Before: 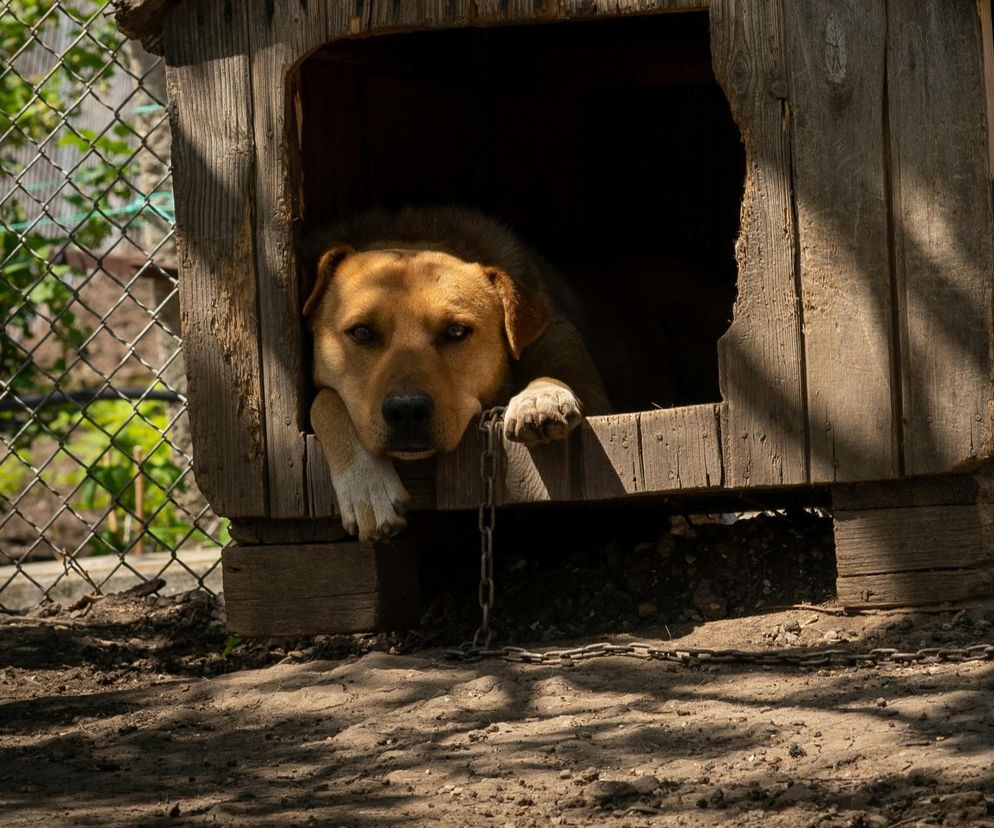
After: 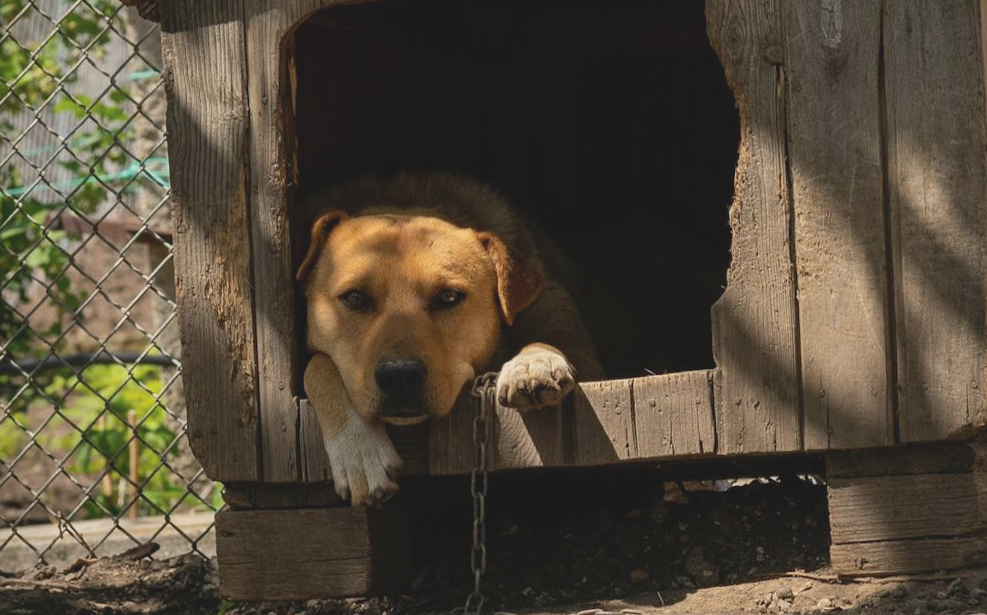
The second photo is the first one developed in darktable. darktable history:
rotate and perspective: rotation 0.192°, lens shift (horizontal) -0.015, crop left 0.005, crop right 0.996, crop top 0.006, crop bottom 0.99
crop: top 3.857%, bottom 21.132%
contrast brightness saturation: contrast -0.15, brightness 0.05, saturation -0.12
